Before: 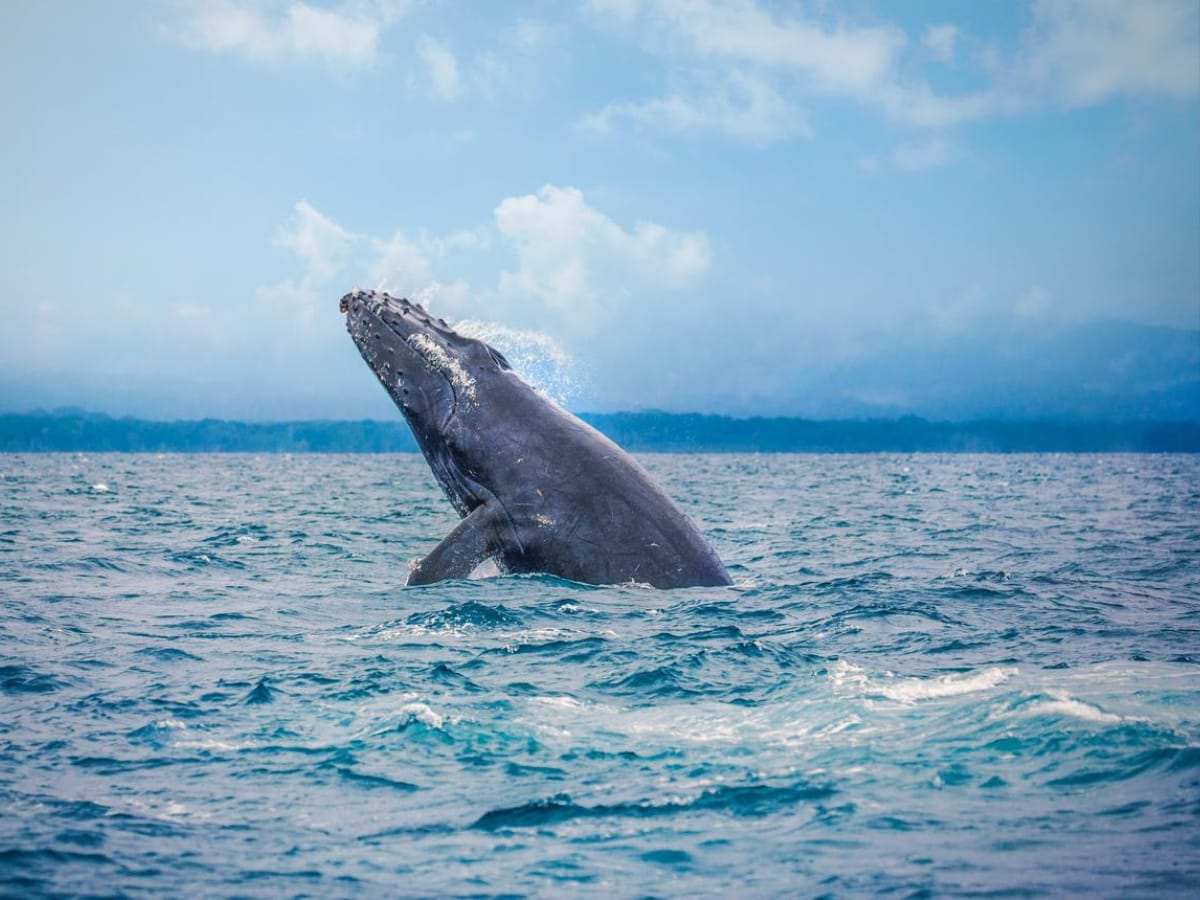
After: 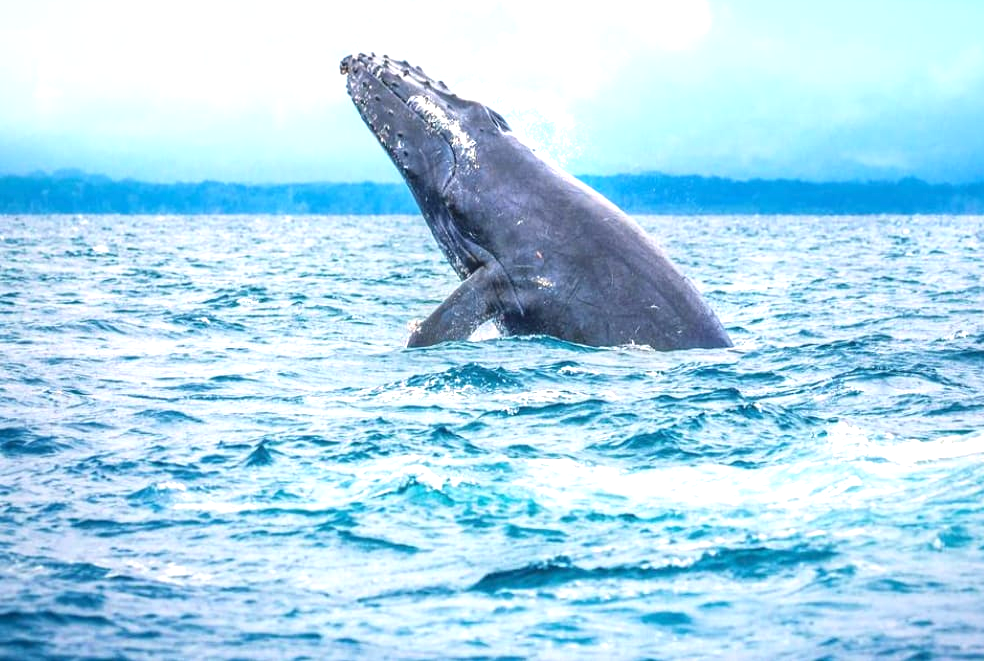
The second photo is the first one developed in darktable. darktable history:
crop: top 26.531%, right 17.959%
exposure: exposure 1.089 EV, compensate highlight preservation false
